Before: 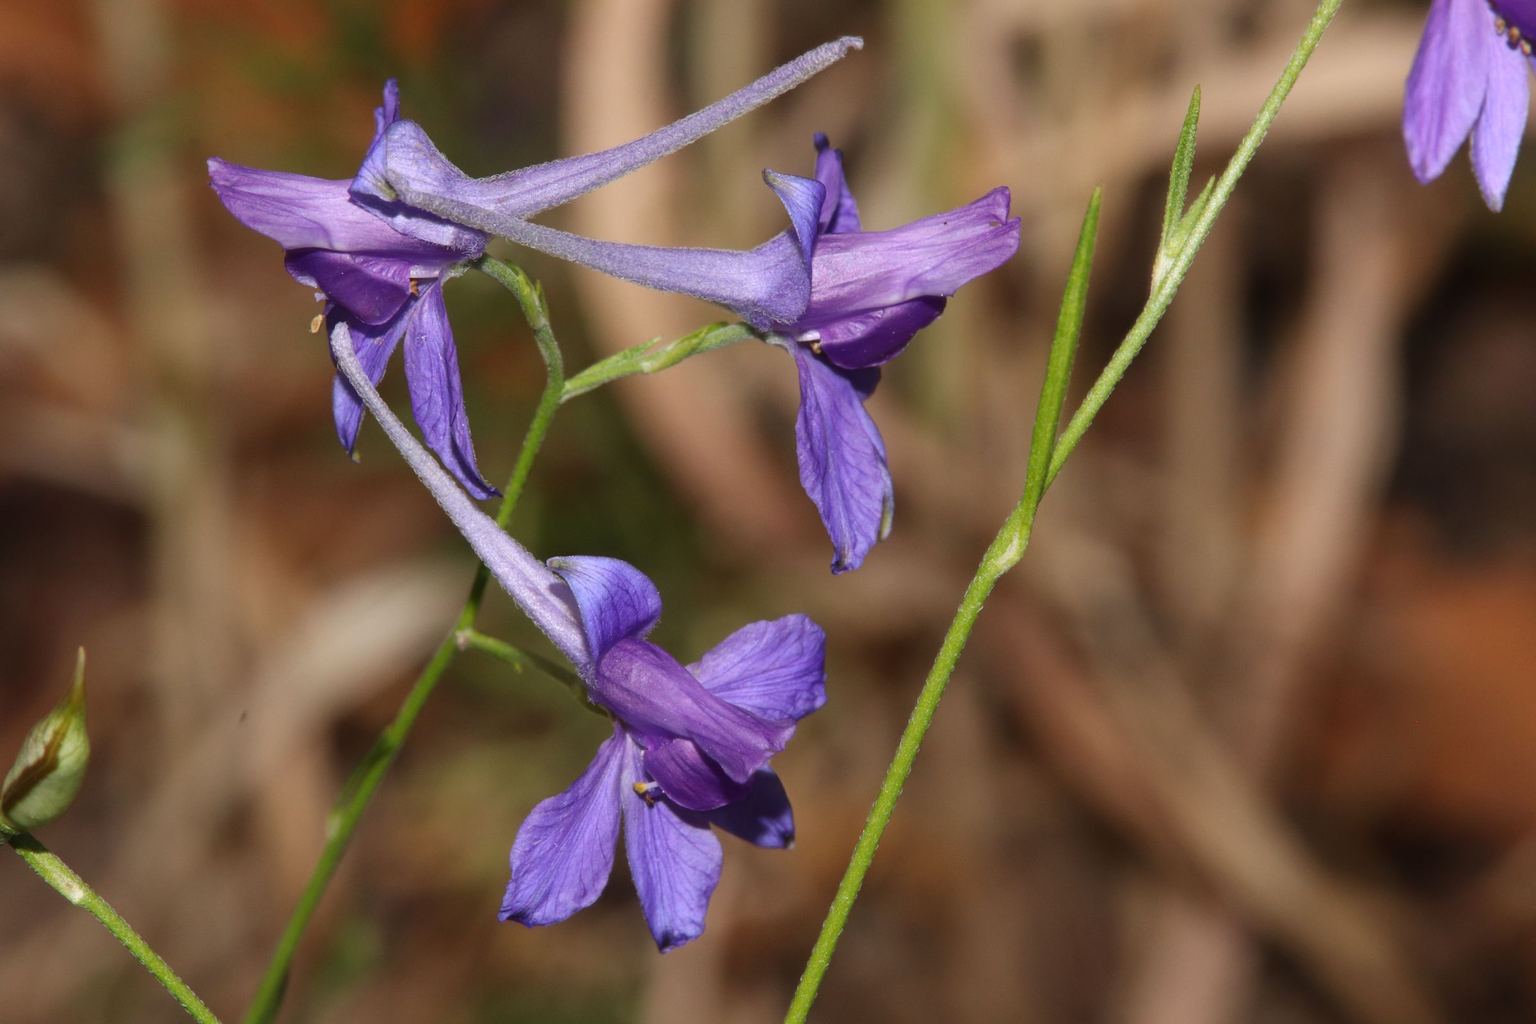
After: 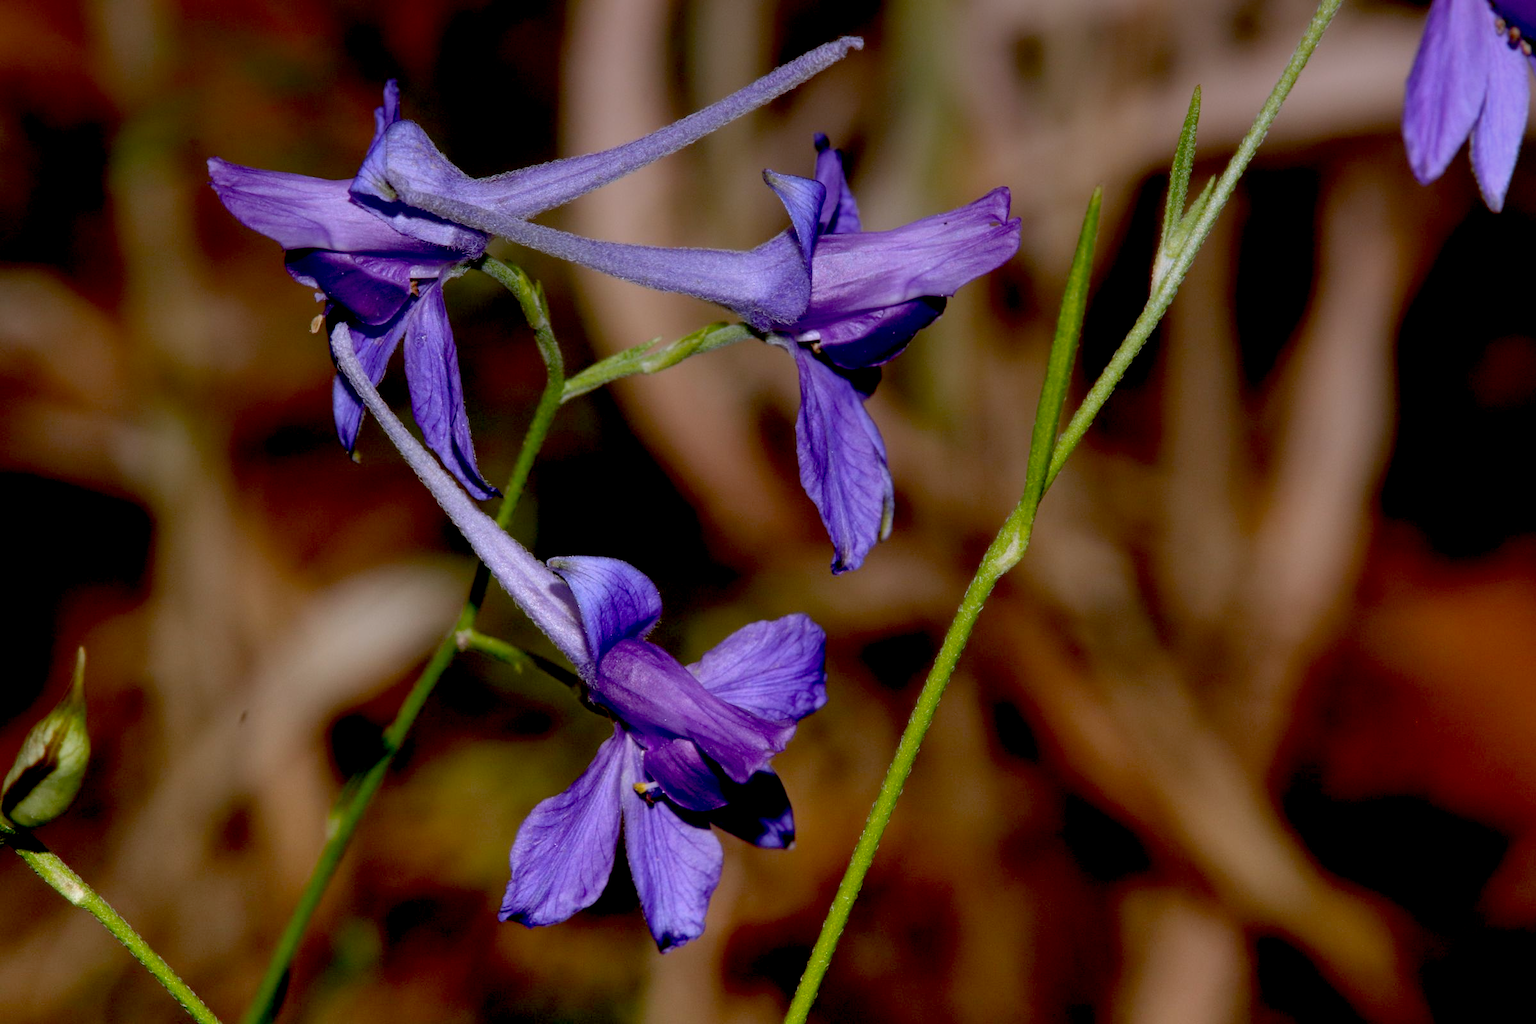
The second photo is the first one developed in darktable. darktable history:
graduated density: hue 238.83°, saturation 50%
exposure: black level correction 0.047, exposure 0.013 EV, compensate highlight preservation false
